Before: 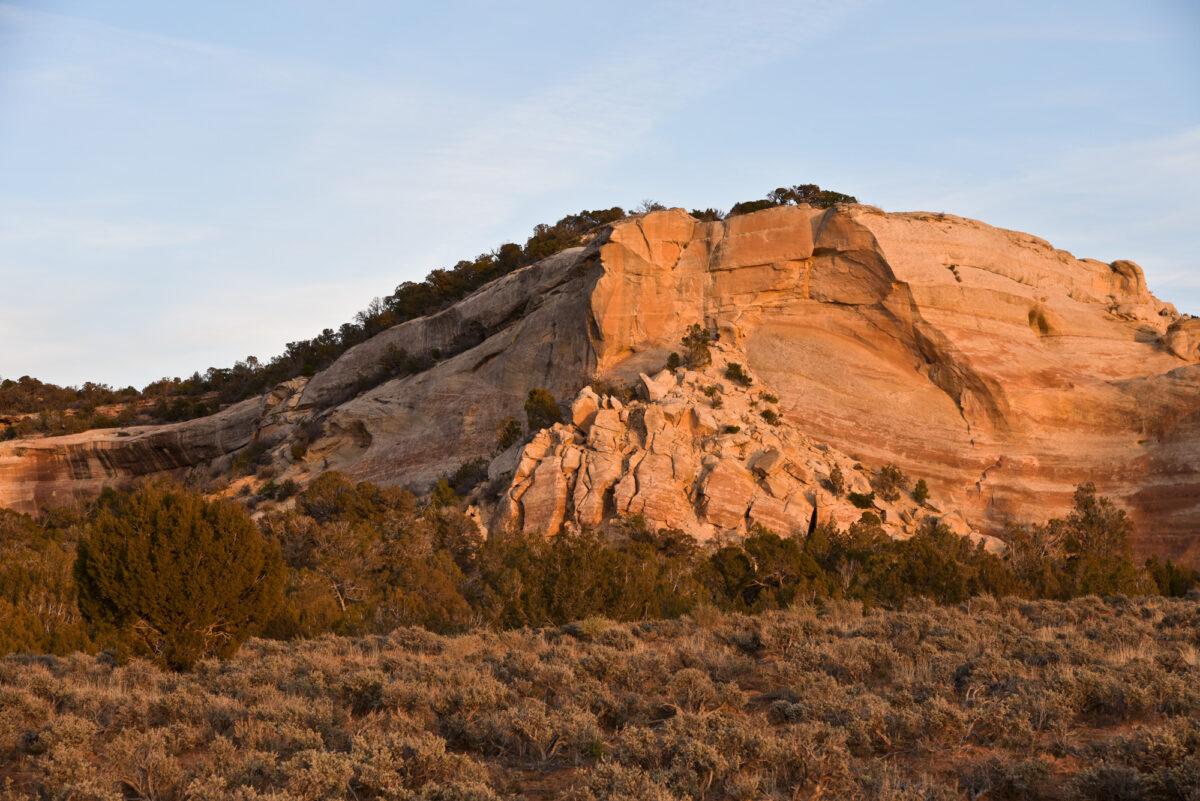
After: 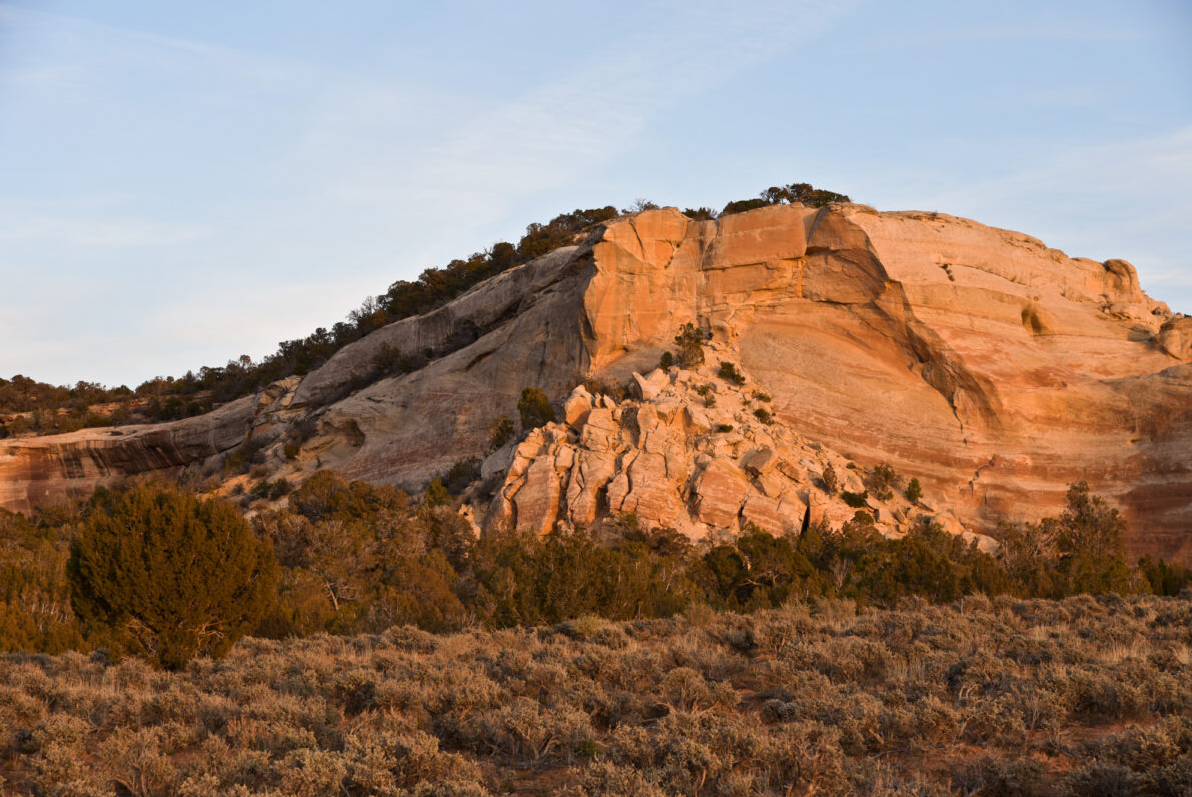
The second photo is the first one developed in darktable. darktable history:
crop and rotate: left 0.614%, top 0.179%, bottom 0.309%
exposure: exposure -0.01 EV, compensate highlight preservation false
